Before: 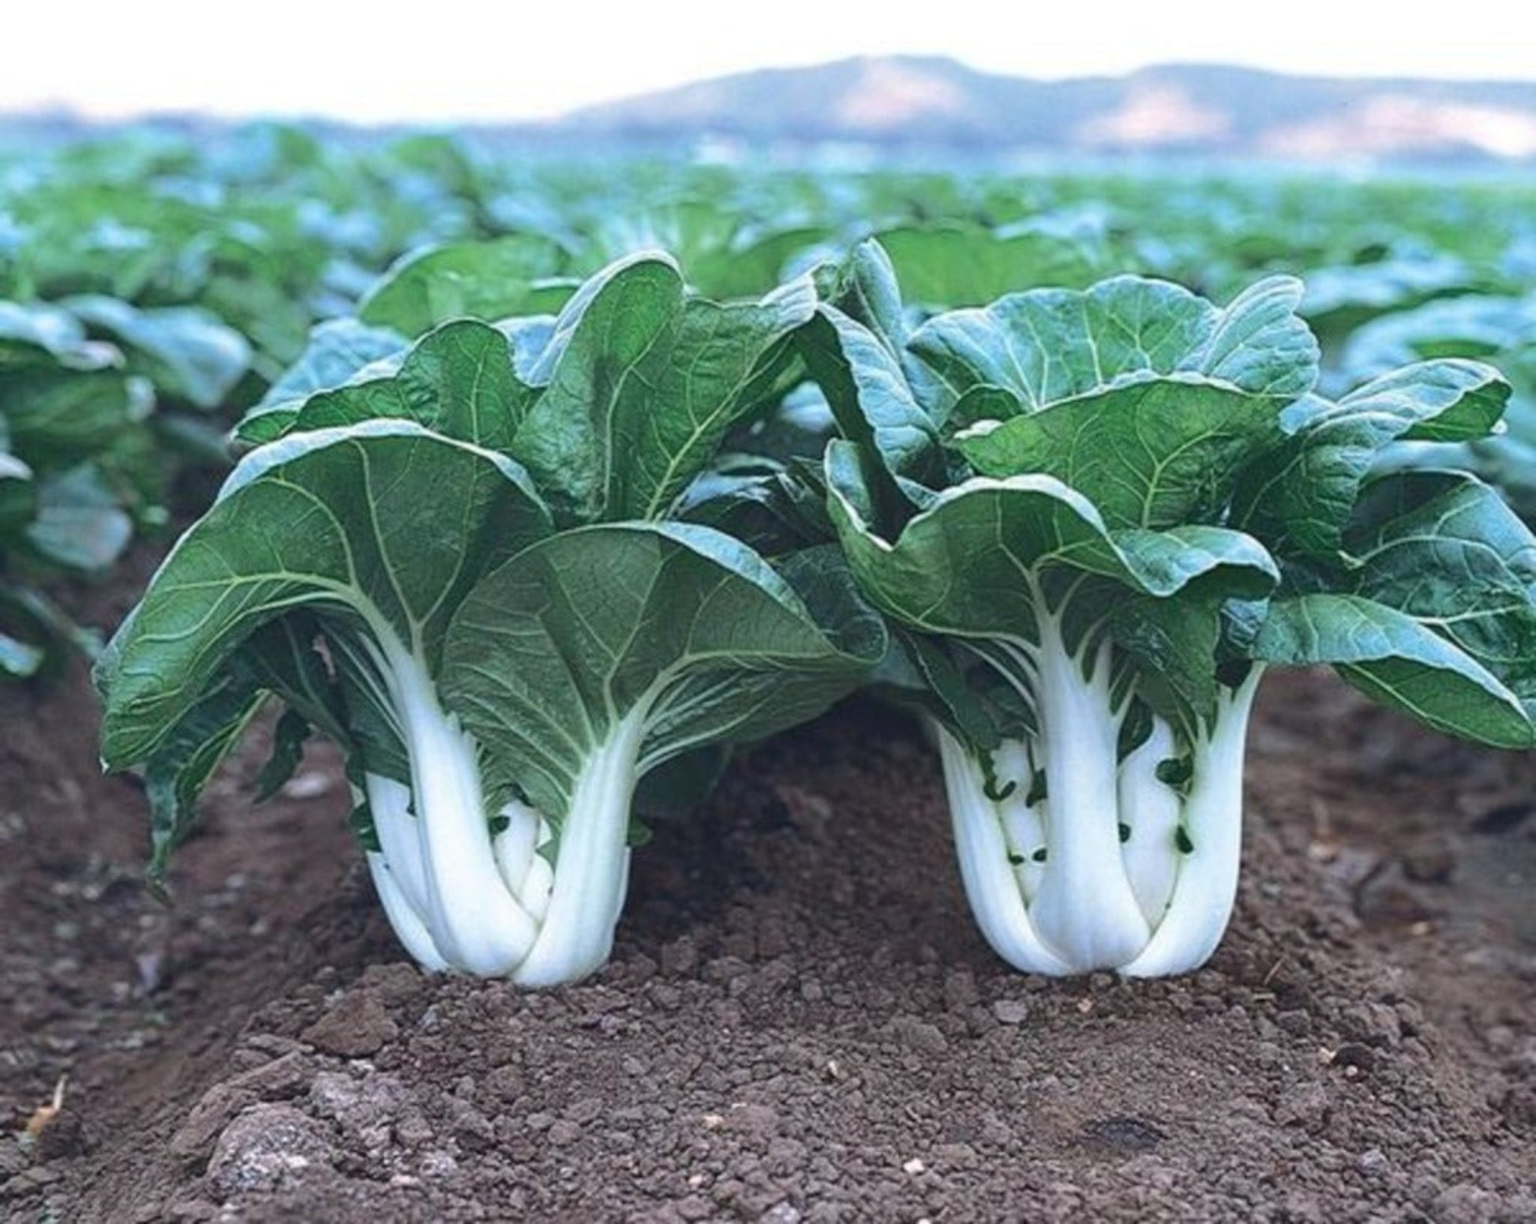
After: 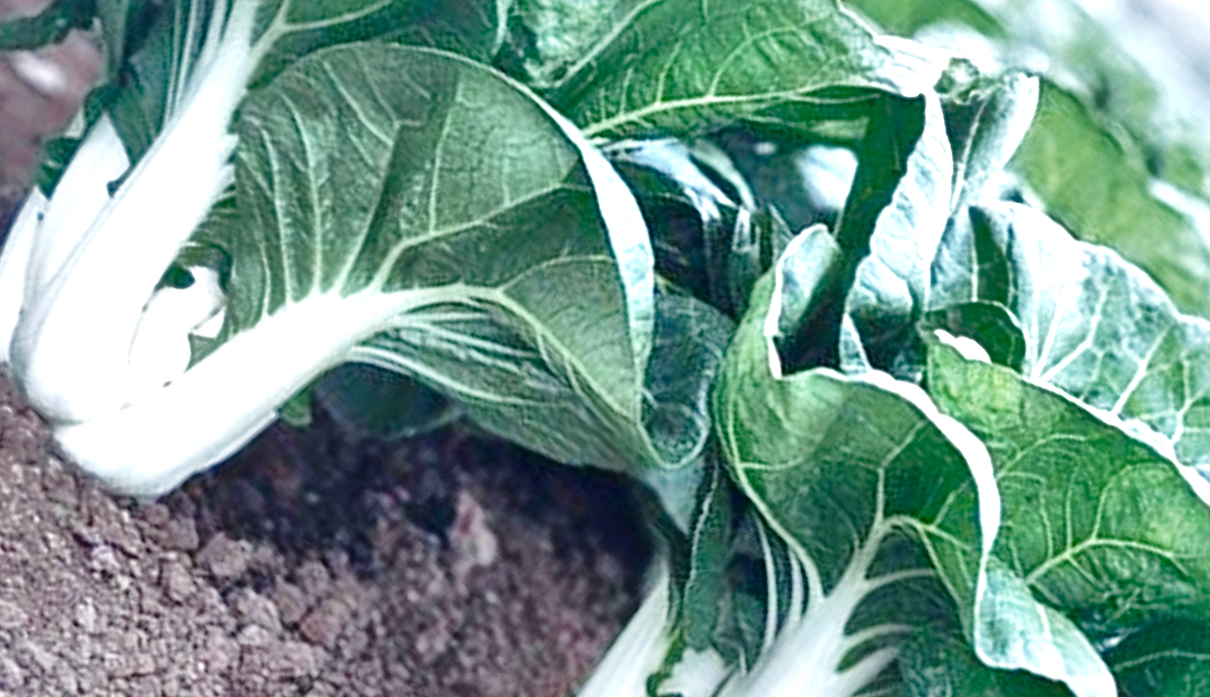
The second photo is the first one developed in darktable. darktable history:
crop and rotate: angle -44.45°, top 16.753%, right 0.925%, bottom 11.646%
contrast equalizer: octaves 7, y [[0.5, 0.542, 0.583, 0.625, 0.667, 0.708], [0.5 ×6], [0.5 ×6], [0 ×6], [0 ×6]], mix -0.283
shadows and highlights: shadows 39.37, highlights -59.78, highlights color adjustment 0.855%
exposure: black level correction 0, exposure 0.694 EV, compensate exposure bias true, compensate highlight preservation false
base curve: curves: ch0 [(0, 0) (0.028, 0.03) (0.121, 0.232) (0.46, 0.748) (0.859, 0.968) (1, 1)], preserve colors none
color zones: curves: ch0 [(0, 0.444) (0.143, 0.442) (0.286, 0.441) (0.429, 0.441) (0.571, 0.441) (0.714, 0.441) (0.857, 0.442) (1, 0.444)]
local contrast: mode bilateral grid, contrast 43, coarseness 68, detail 212%, midtone range 0.2
